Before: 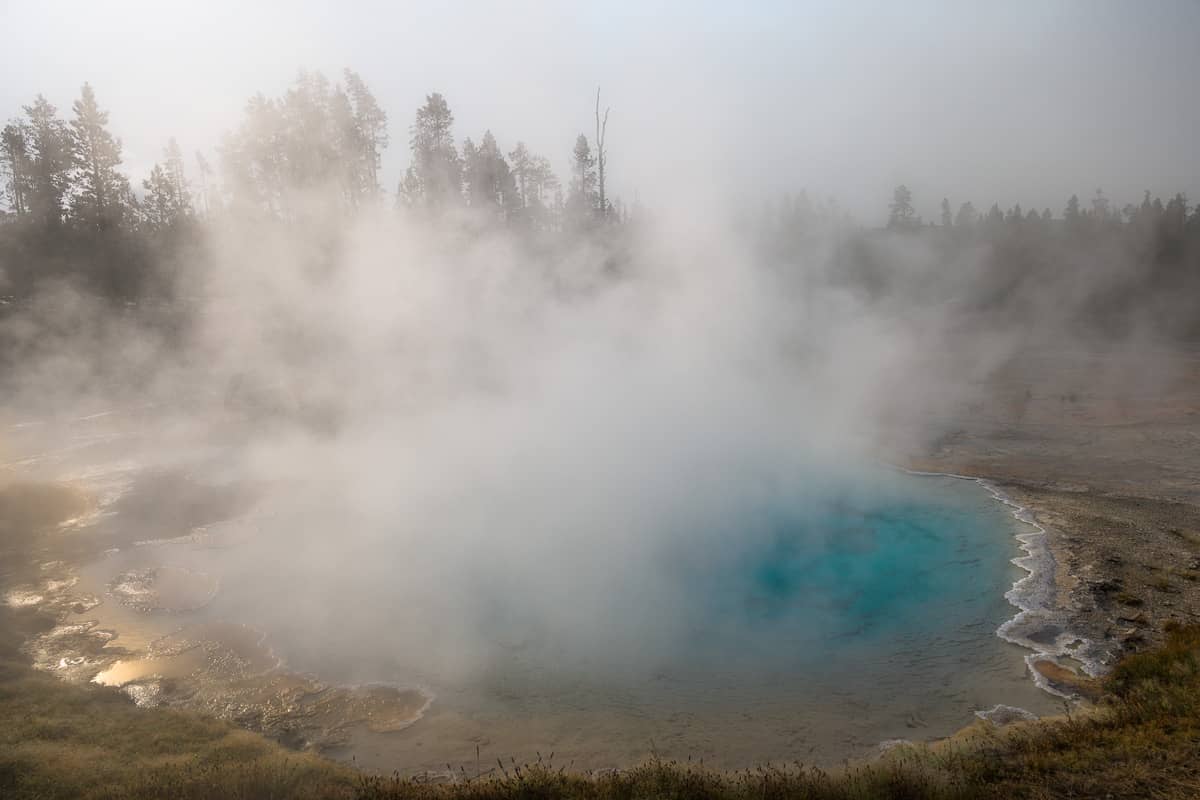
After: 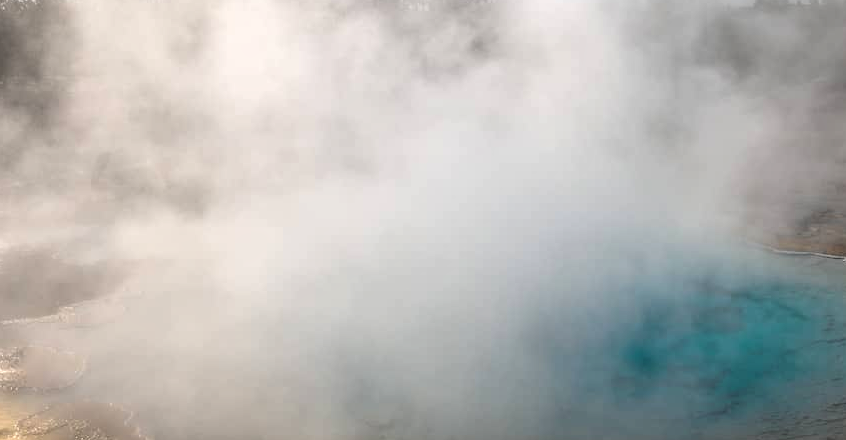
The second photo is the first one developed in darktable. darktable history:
exposure: exposure 0.202 EV, compensate exposure bias true, compensate highlight preservation false
crop: left 11.145%, top 27.628%, right 18.303%, bottom 17.25%
levels: levels [0.062, 0.494, 0.925]
contrast equalizer: y [[0.5, 0.5, 0.544, 0.569, 0.5, 0.5], [0.5 ×6], [0.5 ×6], [0 ×6], [0 ×6]]
